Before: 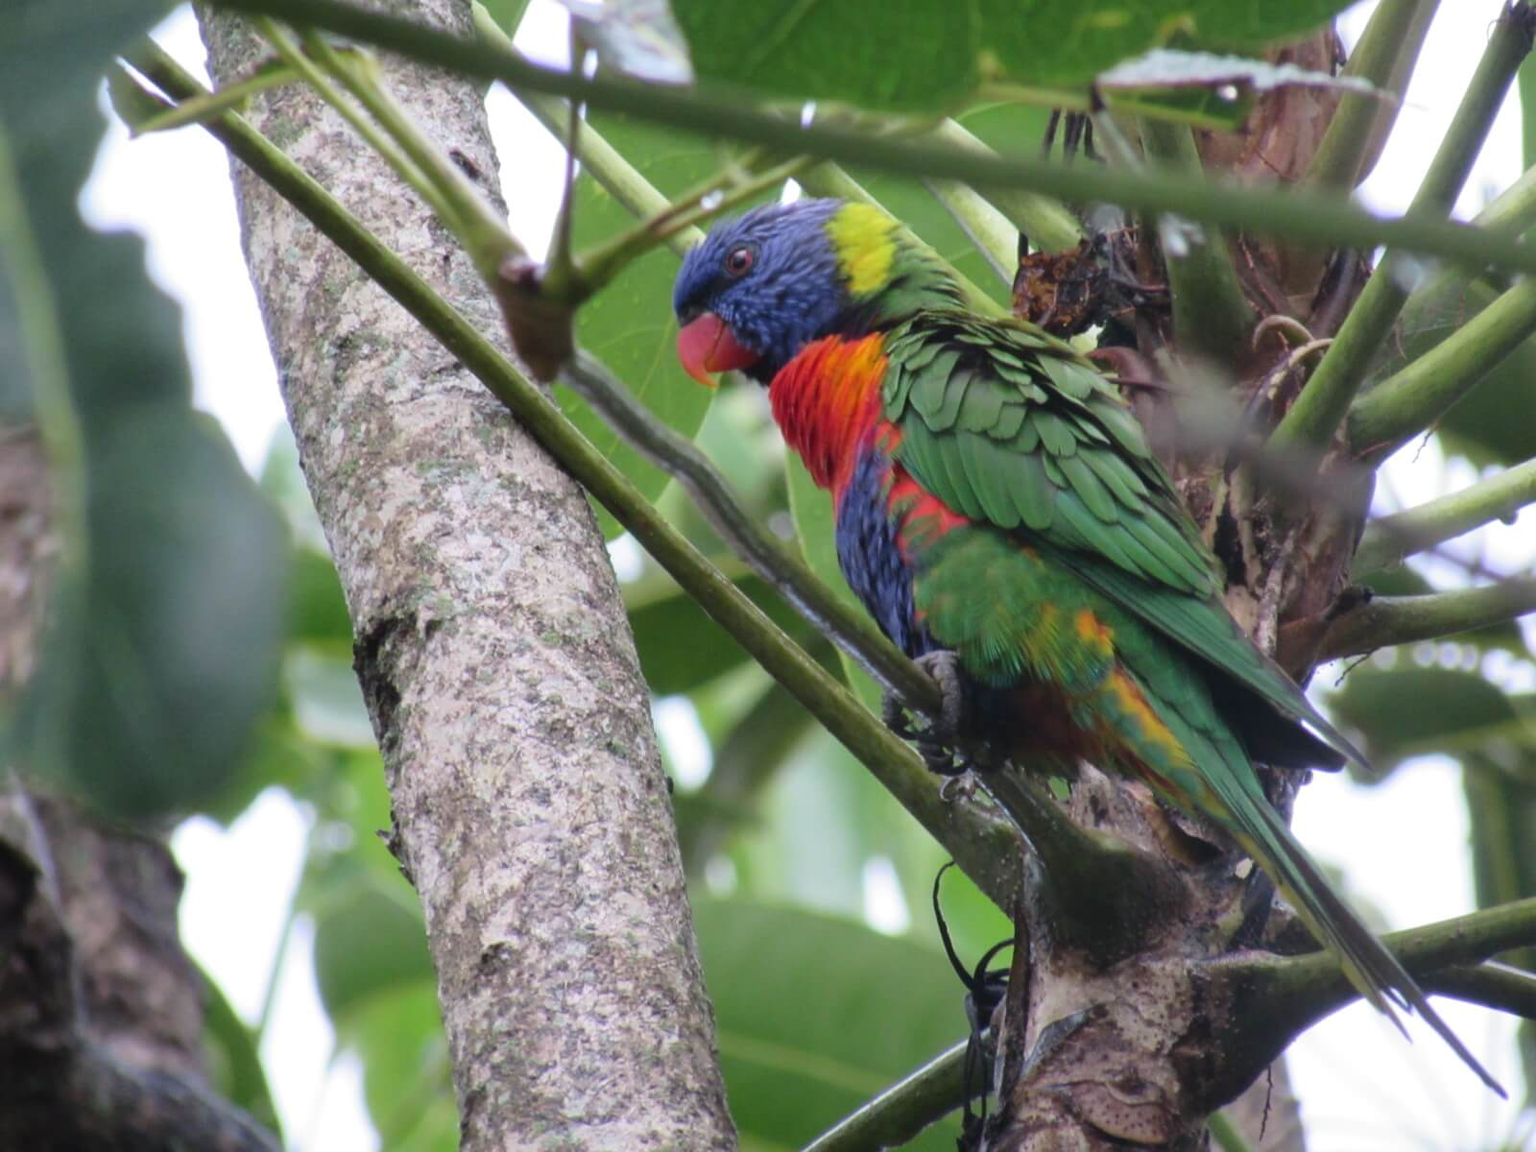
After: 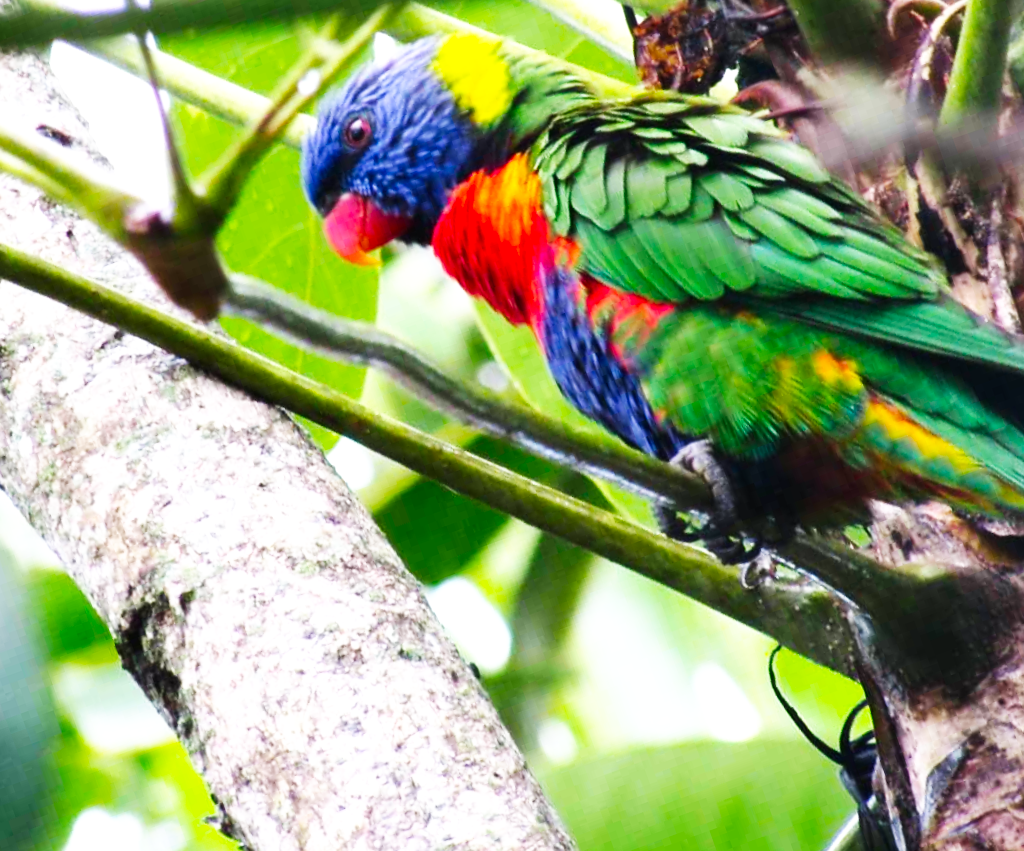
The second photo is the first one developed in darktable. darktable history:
base curve: curves: ch0 [(0, 0) (0.007, 0.004) (0.027, 0.03) (0.046, 0.07) (0.207, 0.54) (0.442, 0.872) (0.673, 0.972) (1, 1)], preserve colors none
levels: levels [0, 0.498, 0.996]
crop and rotate: angle 19.86°, left 6.777%, right 3.981%, bottom 1.132%
color balance rgb: shadows lift › chroma 0.812%, shadows lift › hue 114.89°, perceptual saturation grading › global saturation 37.283%, perceptual brilliance grading › highlights 16.298%, perceptual brilliance grading › shadows -14.545%
